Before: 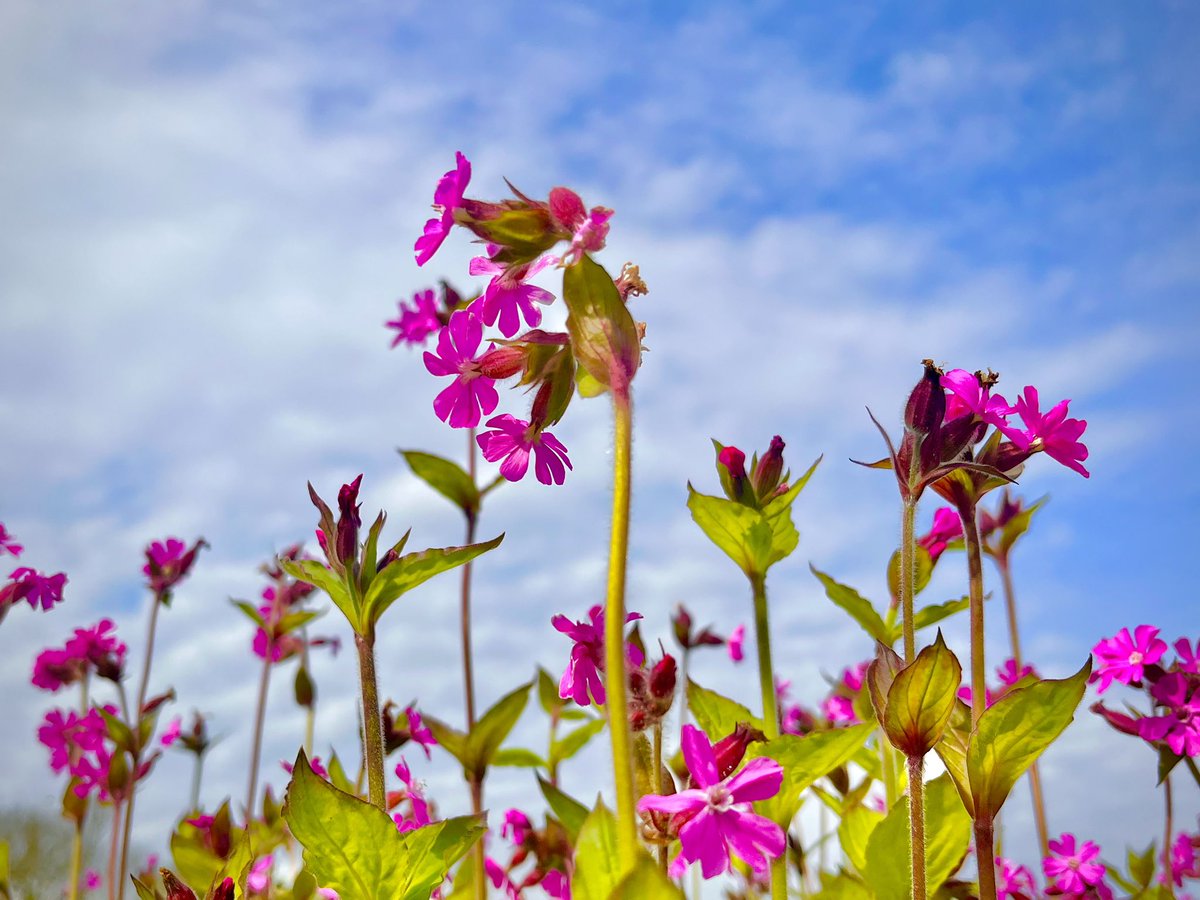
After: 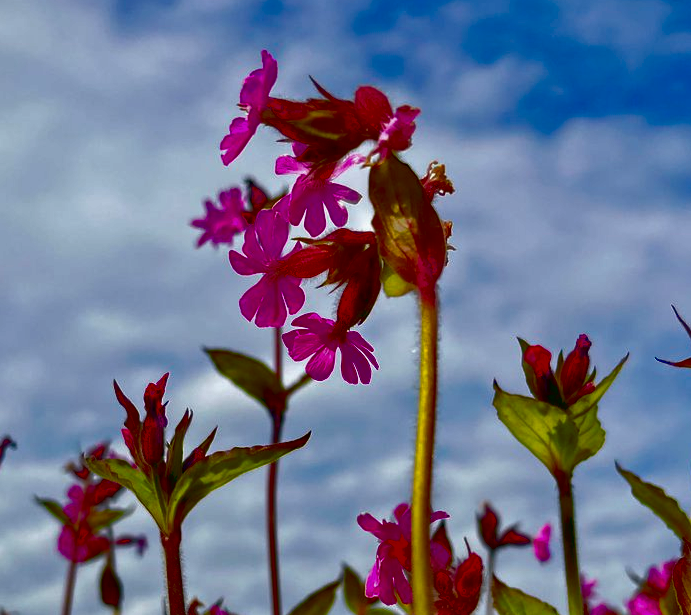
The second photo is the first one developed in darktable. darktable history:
contrast brightness saturation: brightness -0.513
exposure: black level correction 0.055, exposure -0.034 EV, compensate highlight preservation false
crop: left 16.193%, top 11.274%, right 26.21%, bottom 20.387%
